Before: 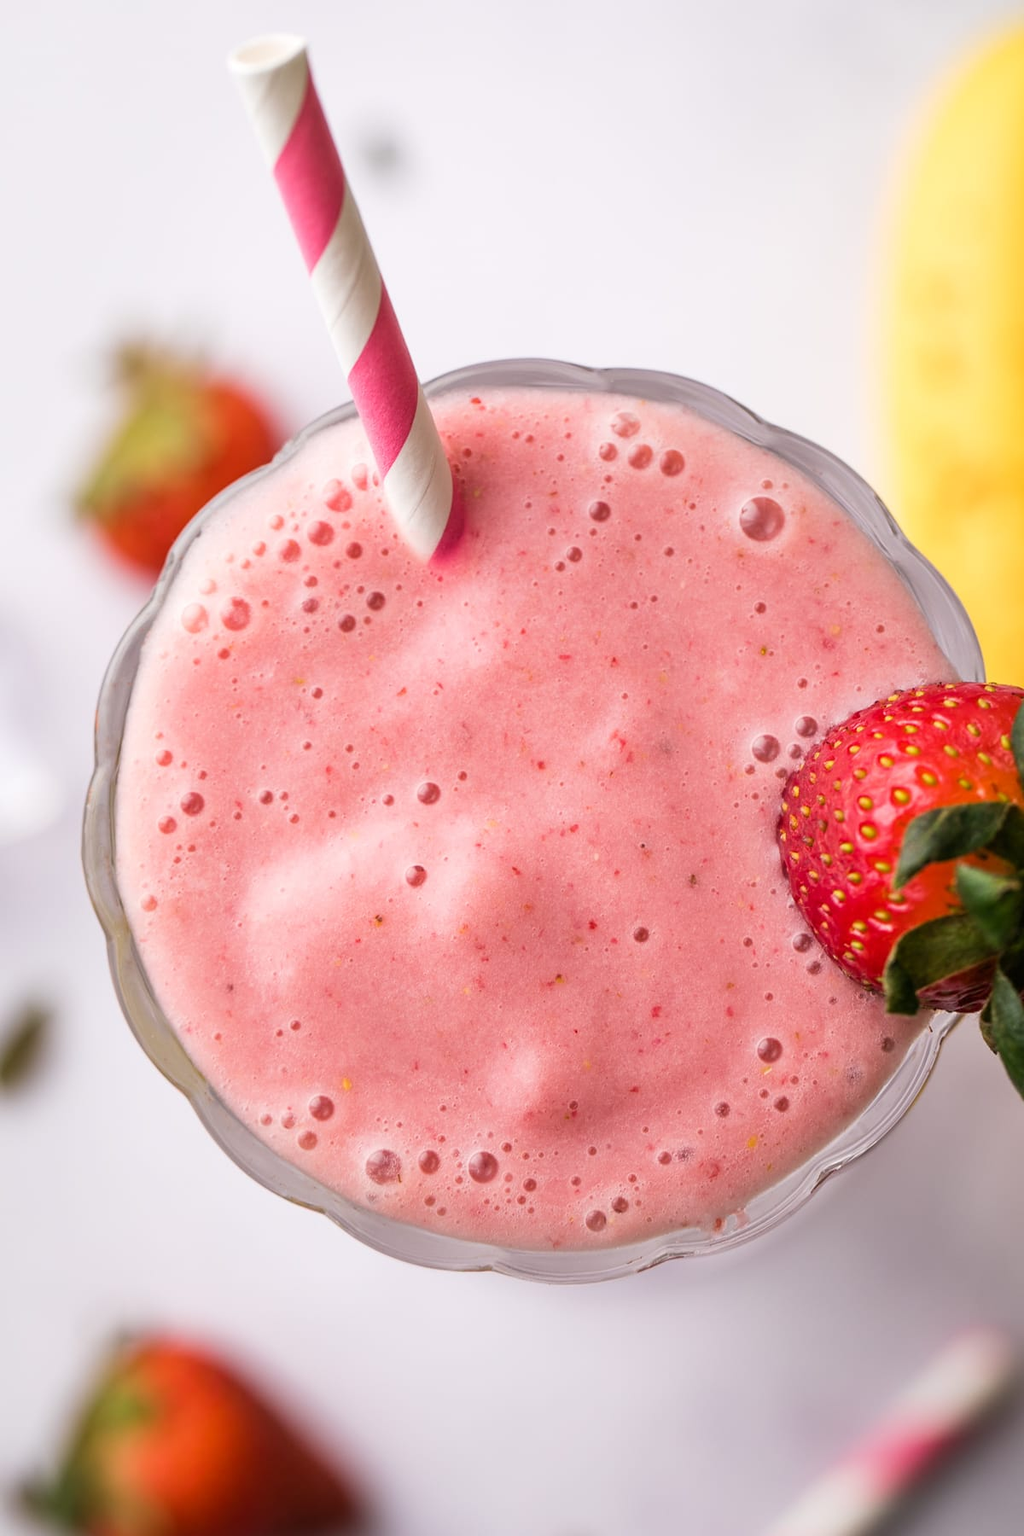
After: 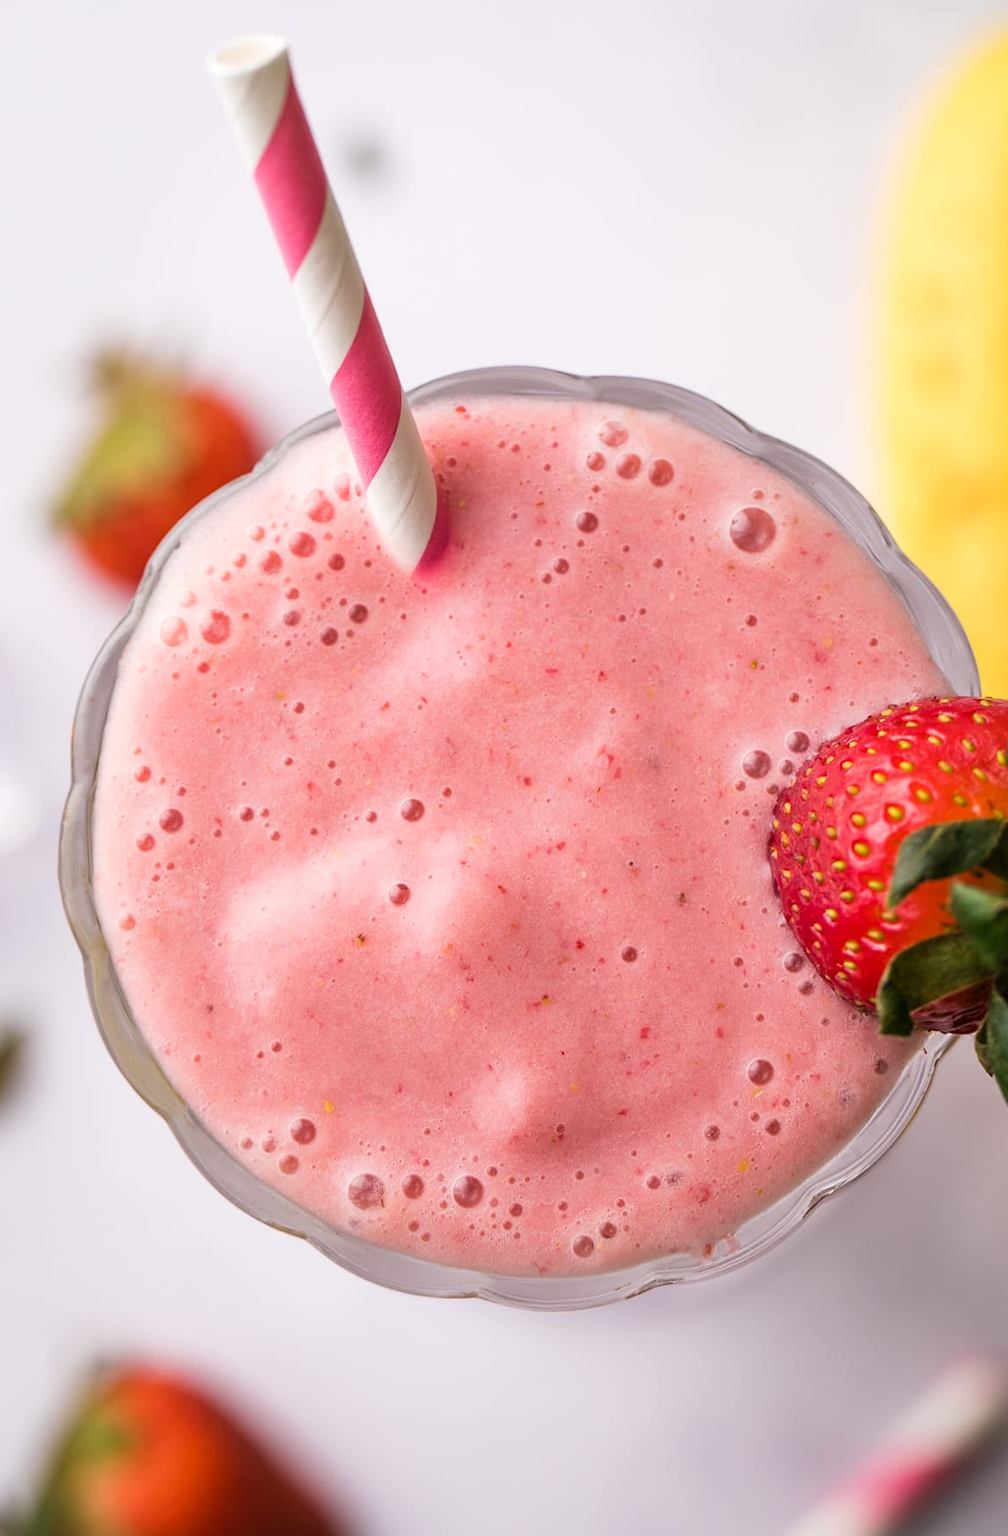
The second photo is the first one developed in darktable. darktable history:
crop and rotate: left 2.498%, right 1.051%, bottom 2.01%
exposure: compensate highlight preservation false
